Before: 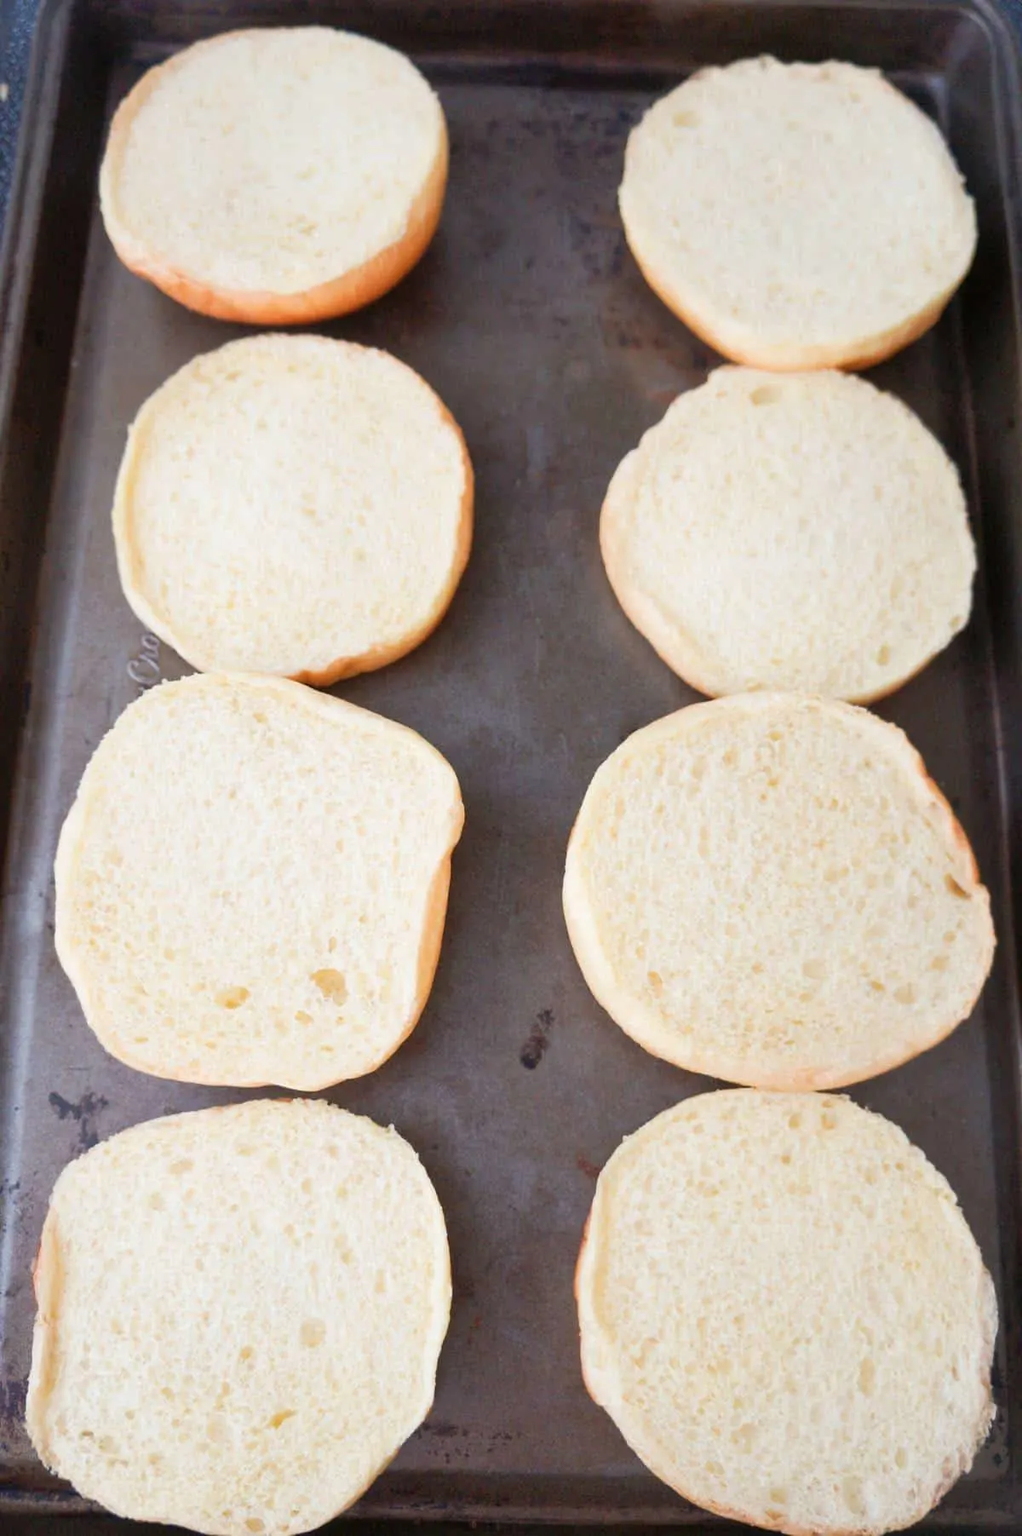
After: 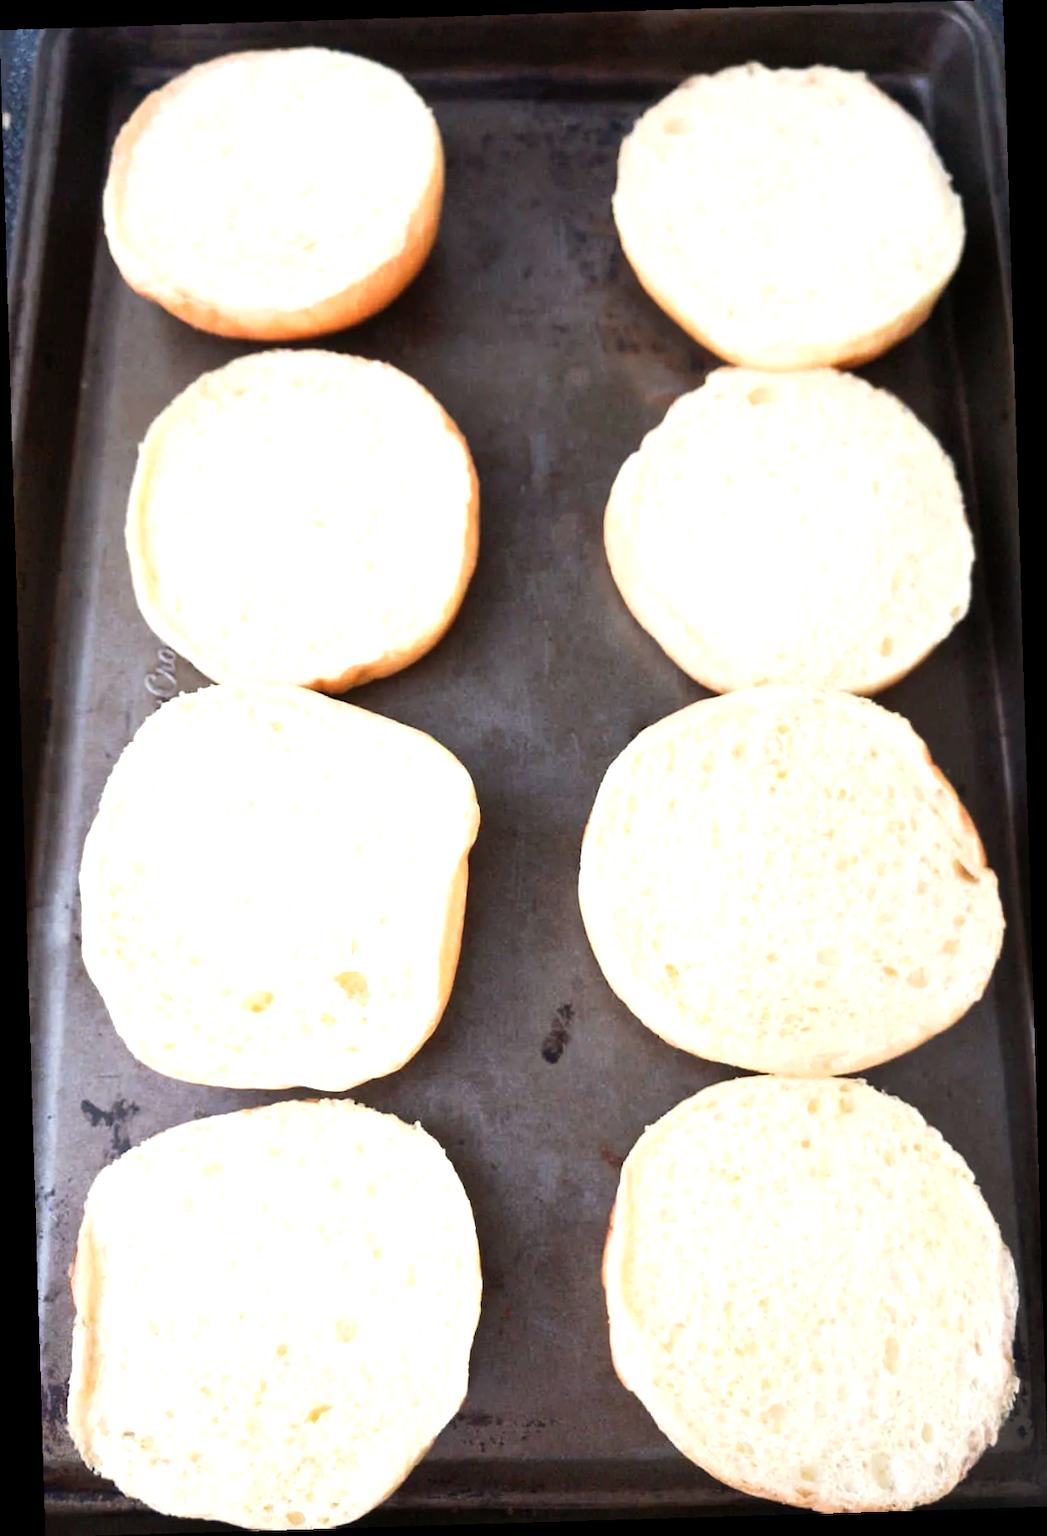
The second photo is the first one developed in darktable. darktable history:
tone equalizer: -8 EV -0.75 EV, -7 EV -0.7 EV, -6 EV -0.6 EV, -5 EV -0.4 EV, -3 EV 0.4 EV, -2 EV 0.6 EV, -1 EV 0.7 EV, +0 EV 0.75 EV, edges refinement/feathering 500, mask exposure compensation -1.57 EV, preserve details no
rotate and perspective: rotation -1.75°, automatic cropping off
